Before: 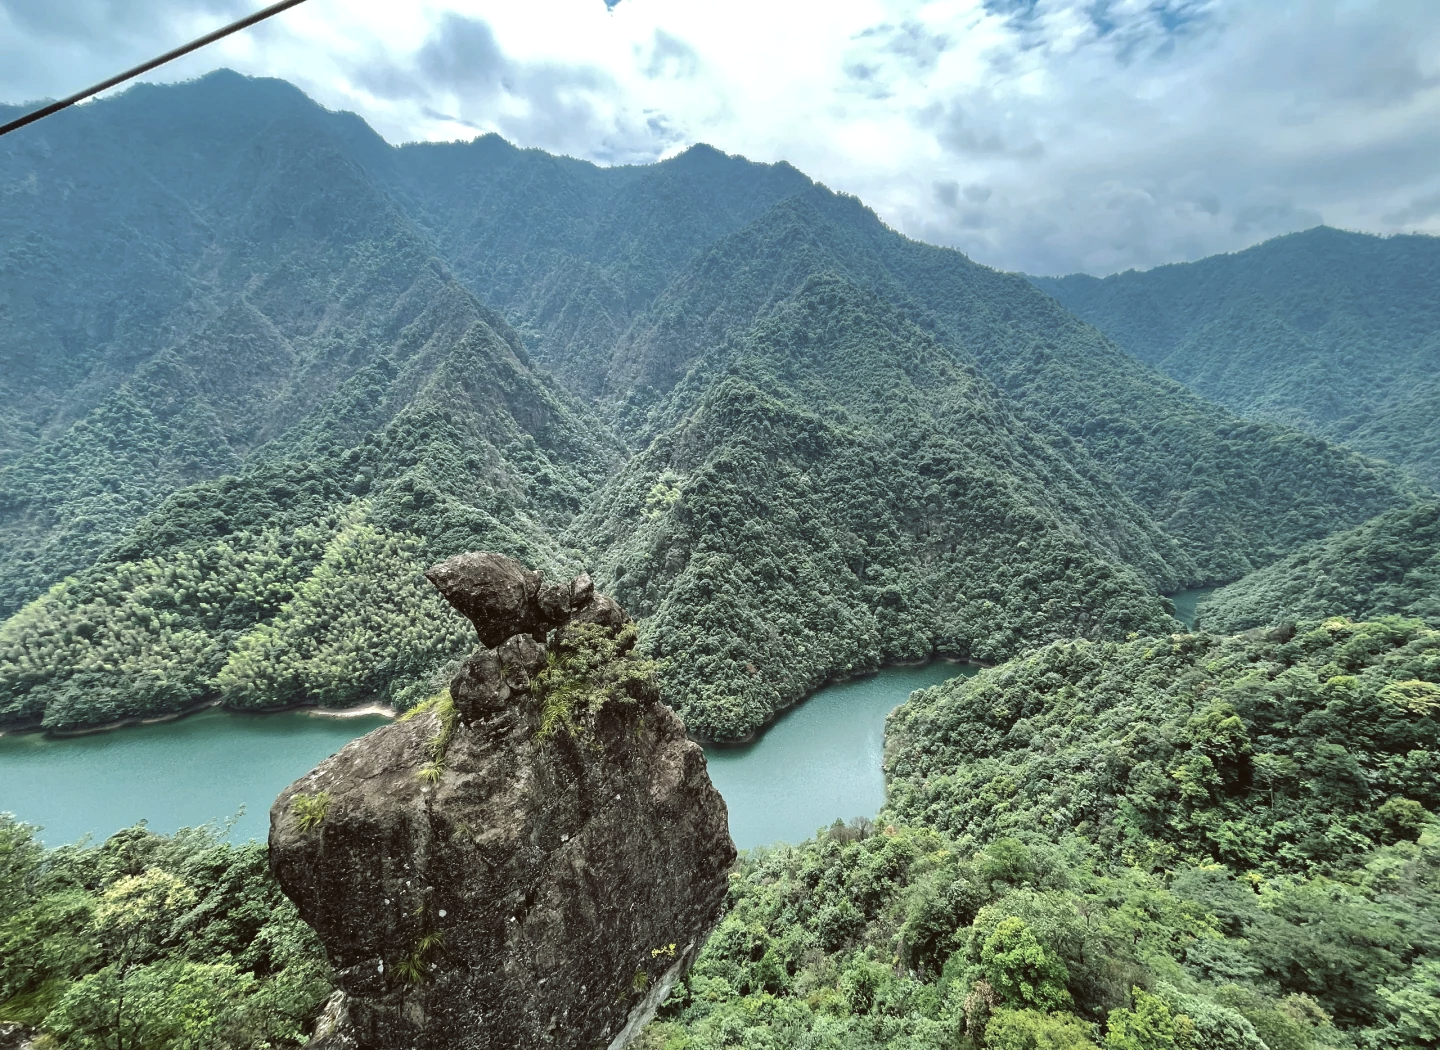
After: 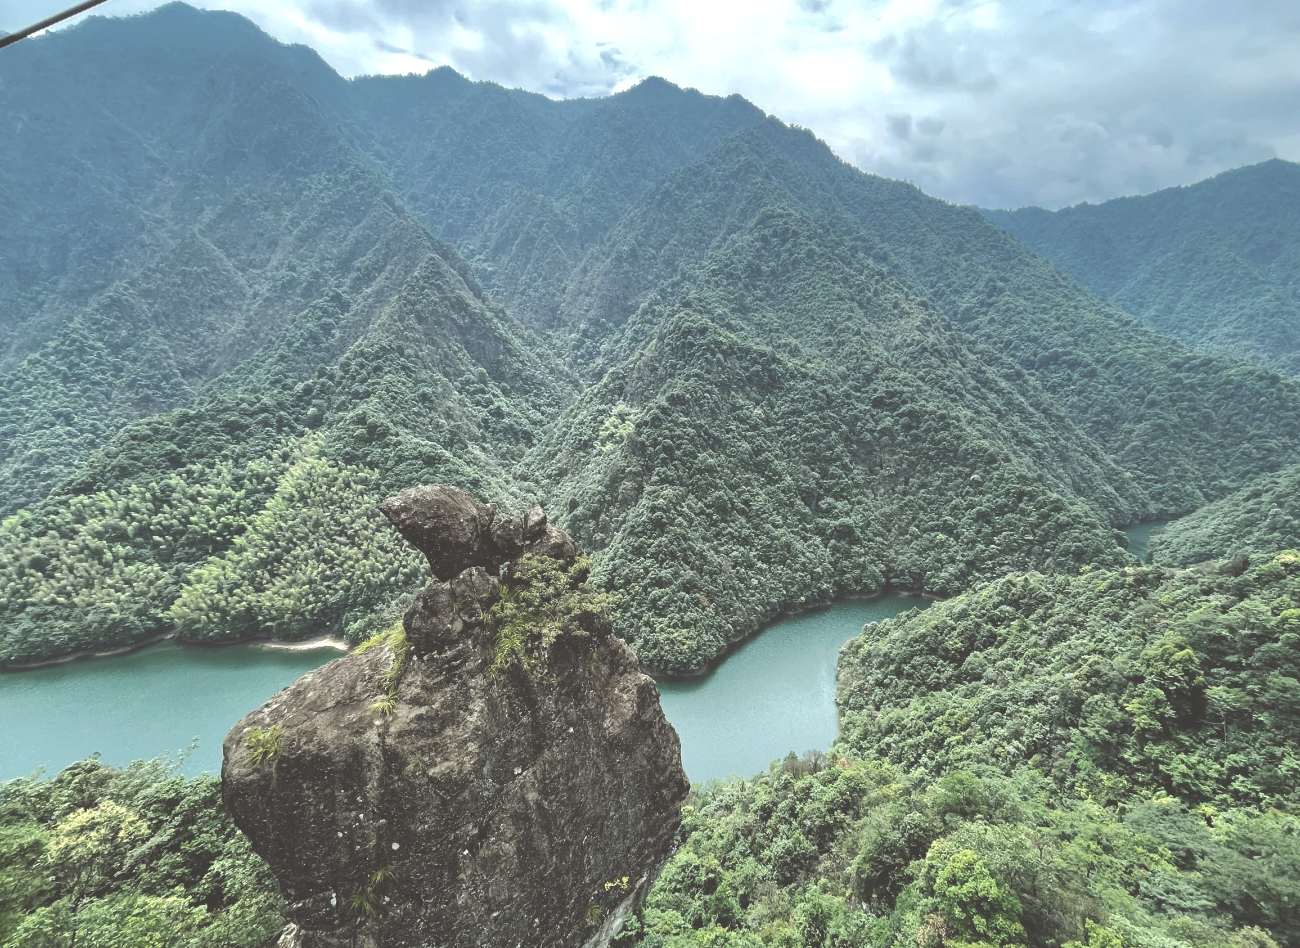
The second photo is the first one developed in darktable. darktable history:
crop: left 3.305%, top 6.436%, right 6.389%, bottom 3.258%
exposure: black level correction -0.041, exposure 0.064 EV, compensate highlight preservation false
